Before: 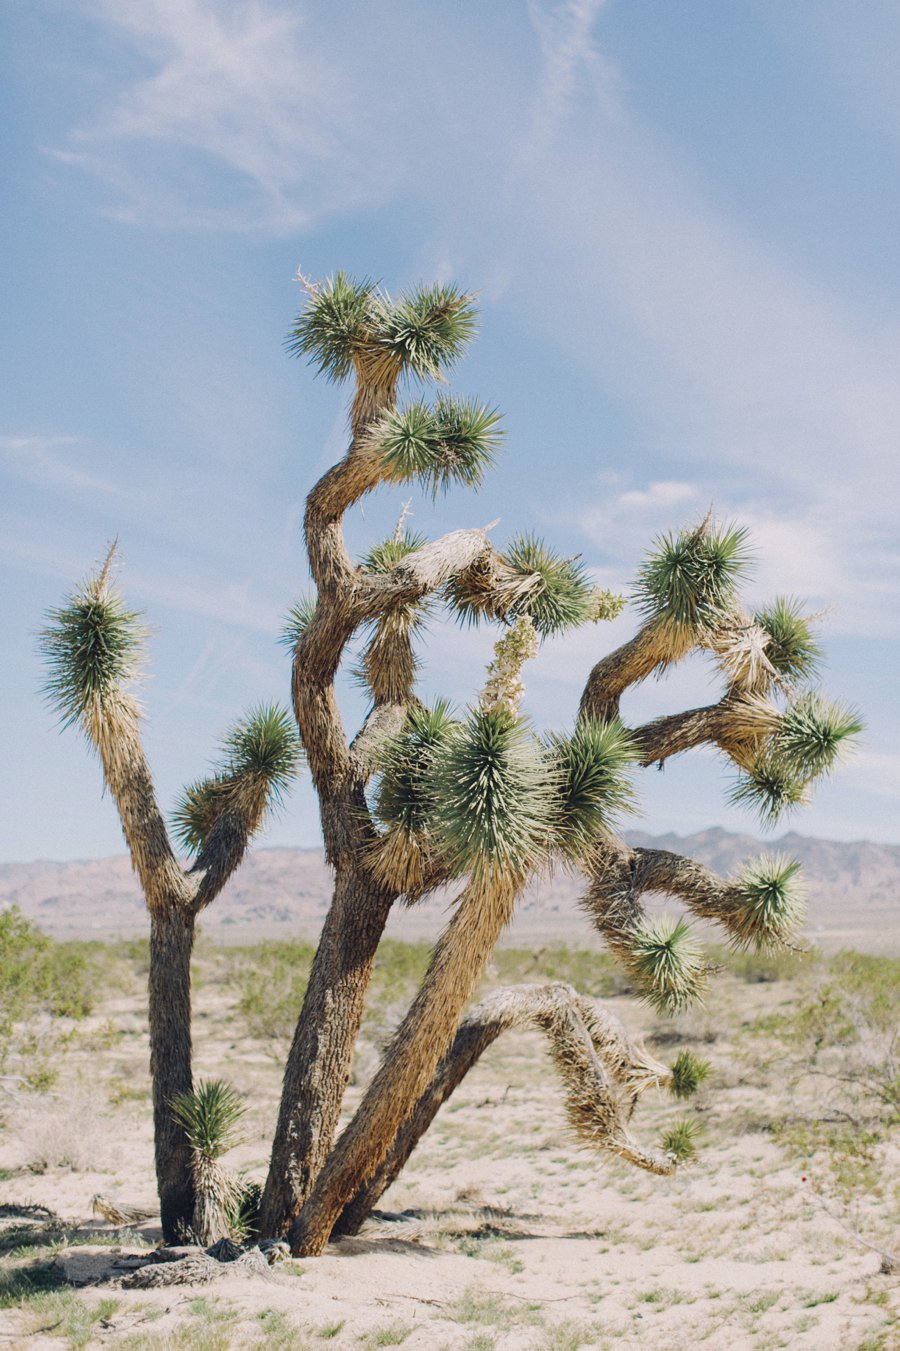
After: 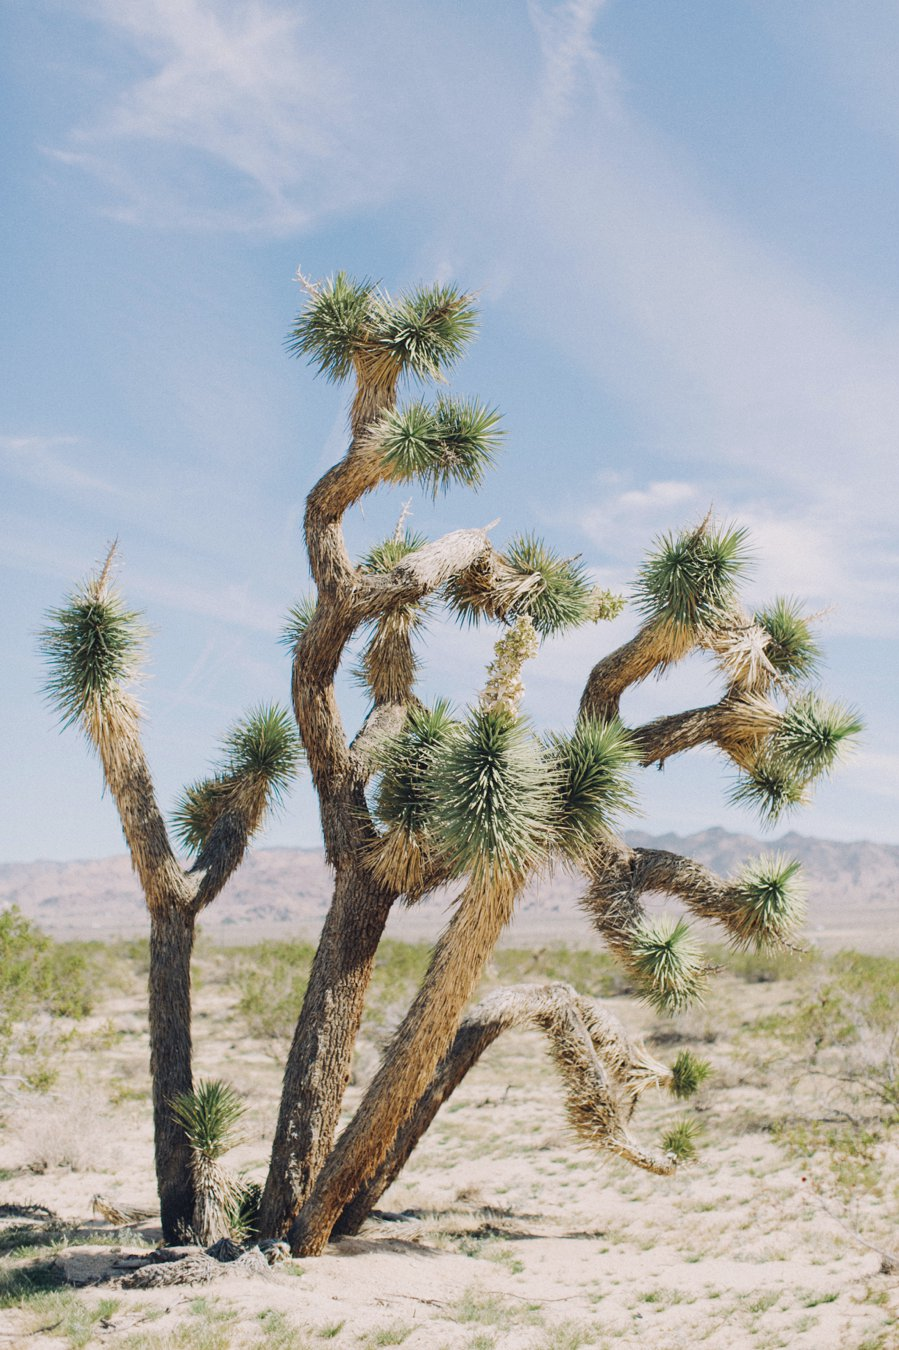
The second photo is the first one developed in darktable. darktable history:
base curve: curves: ch0 [(0, 0) (0.472, 0.508) (1, 1)], preserve colors none
